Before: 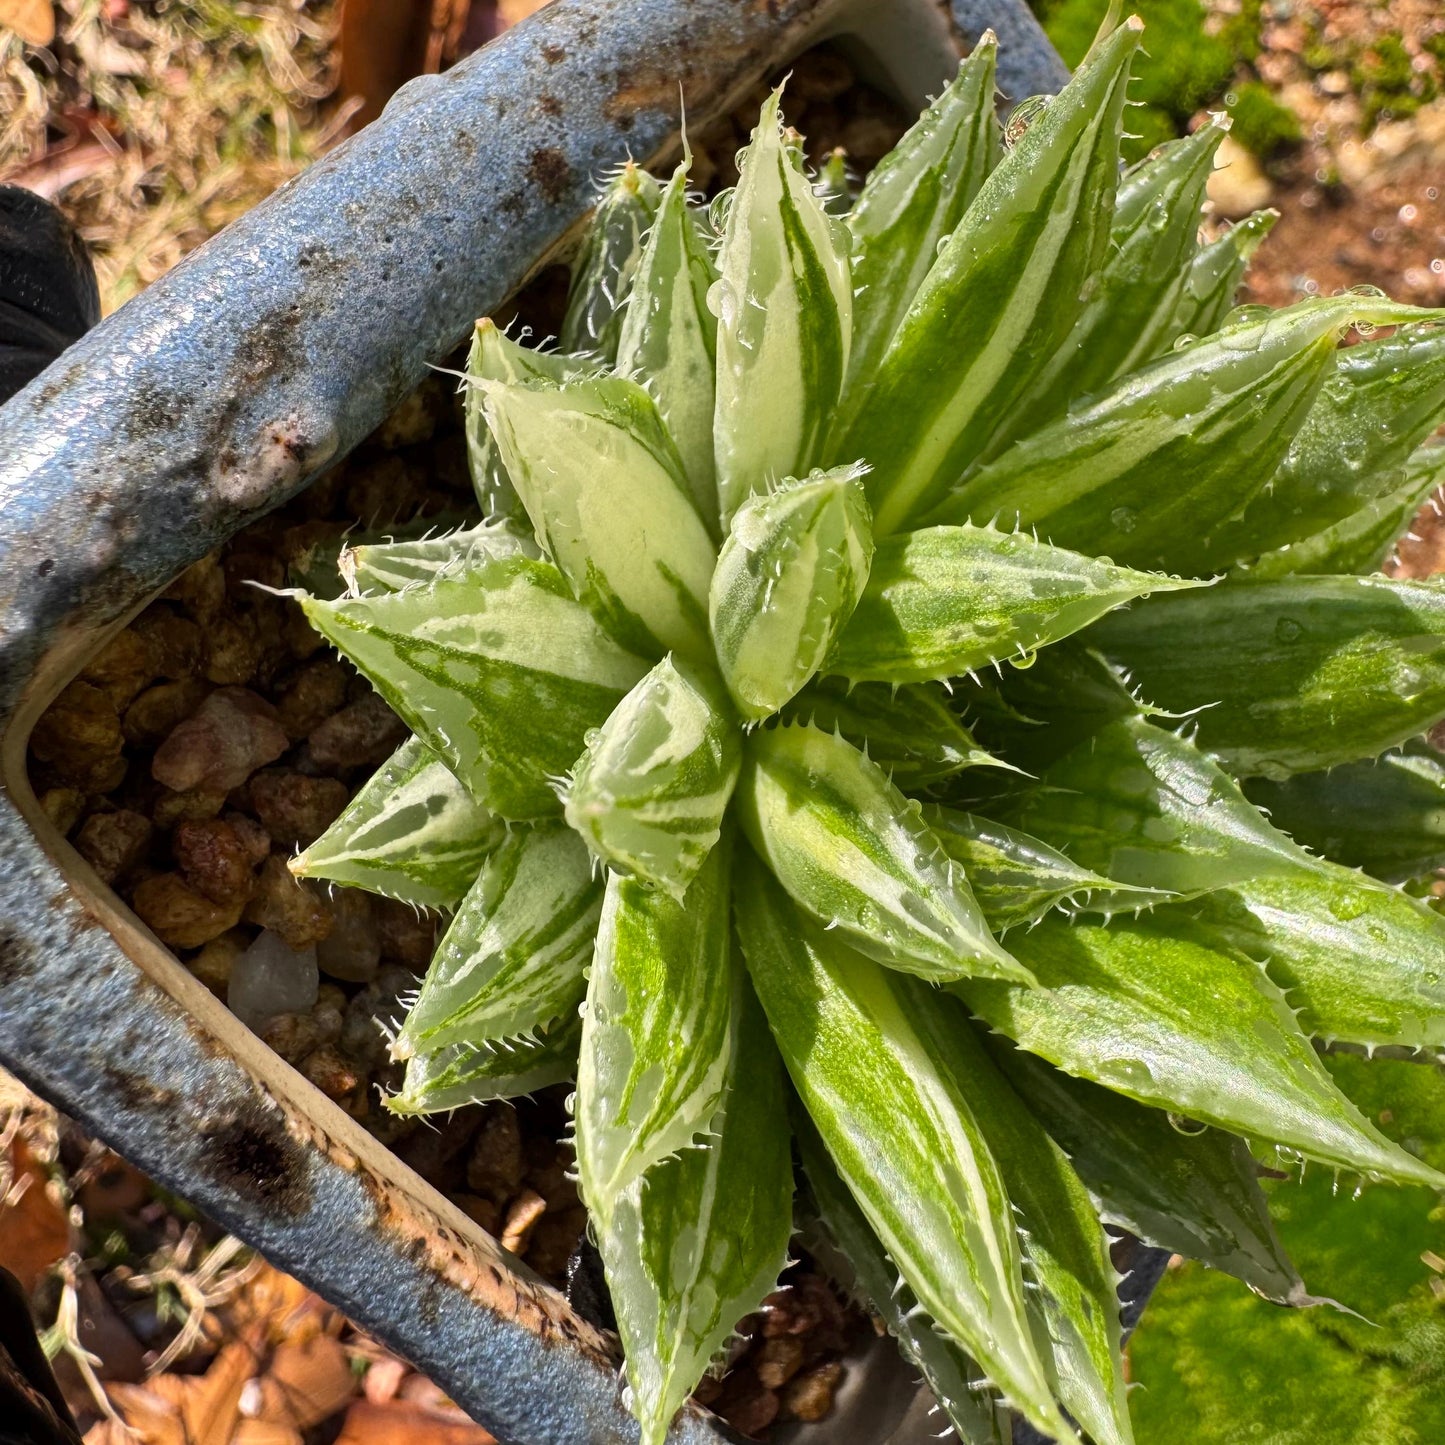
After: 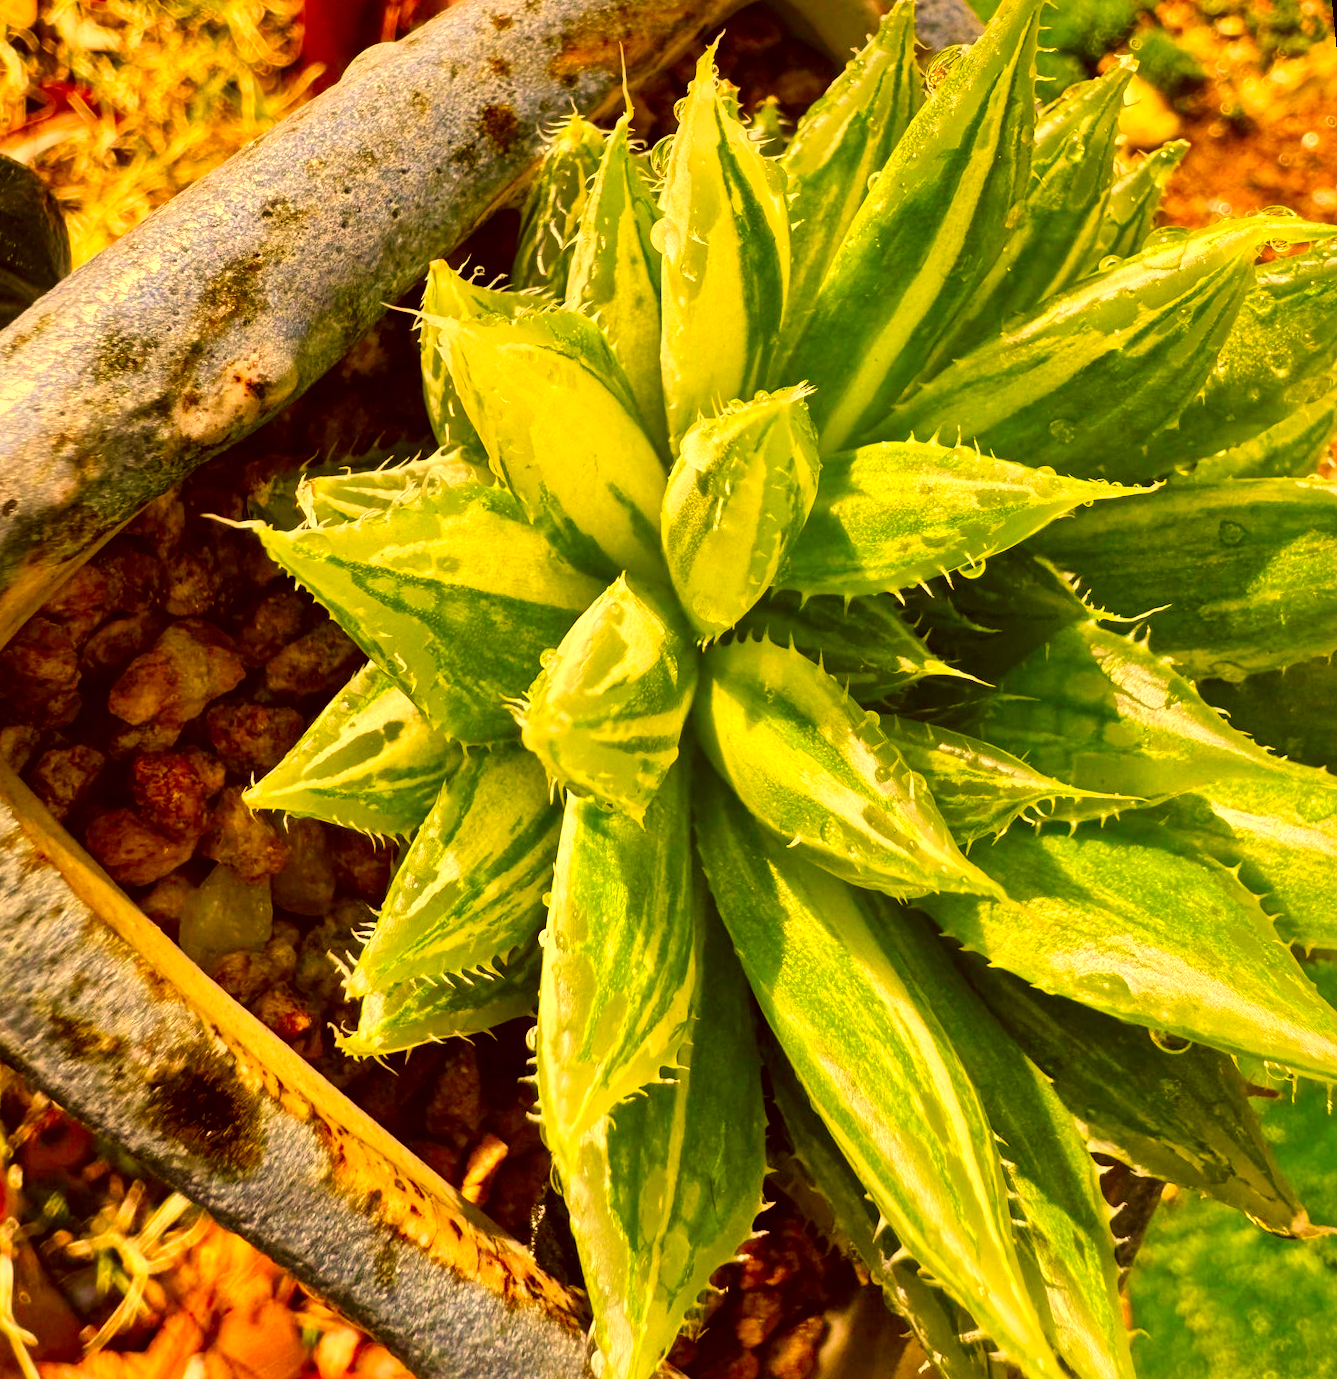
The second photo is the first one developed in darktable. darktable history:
rotate and perspective: rotation -1.68°, lens shift (vertical) -0.146, crop left 0.049, crop right 0.912, crop top 0.032, crop bottom 0.96
local contrast: mode bilateral grid, contrast 25, coarseness 60, detail 151%, midtone range 0.2
color correction: highlights a* 10.44, highlights b* 30.04, shadows a* 2.73, shadows b* 17.51, saturation 1.72
tone curve: curves: ch0 [(0, 0) (0.003, 0.004) (0.011, 0.015) (0.025, 0.033) (0.044, 0.058) (0.069, 0.091) (0.1, 0.131) (0.136, 0.179) (0.177, 0.233) (0.224, 0.296) (0.277, 0.364) (0.335, 0.434) (0.399, 0.511) (0.468, 0.584) (0.543, 0.656) (0.623, 0.729) (0.709, 0.799) (0.801, 0.874) (0.898, 0.936) (1, 1)], preserve colors none
